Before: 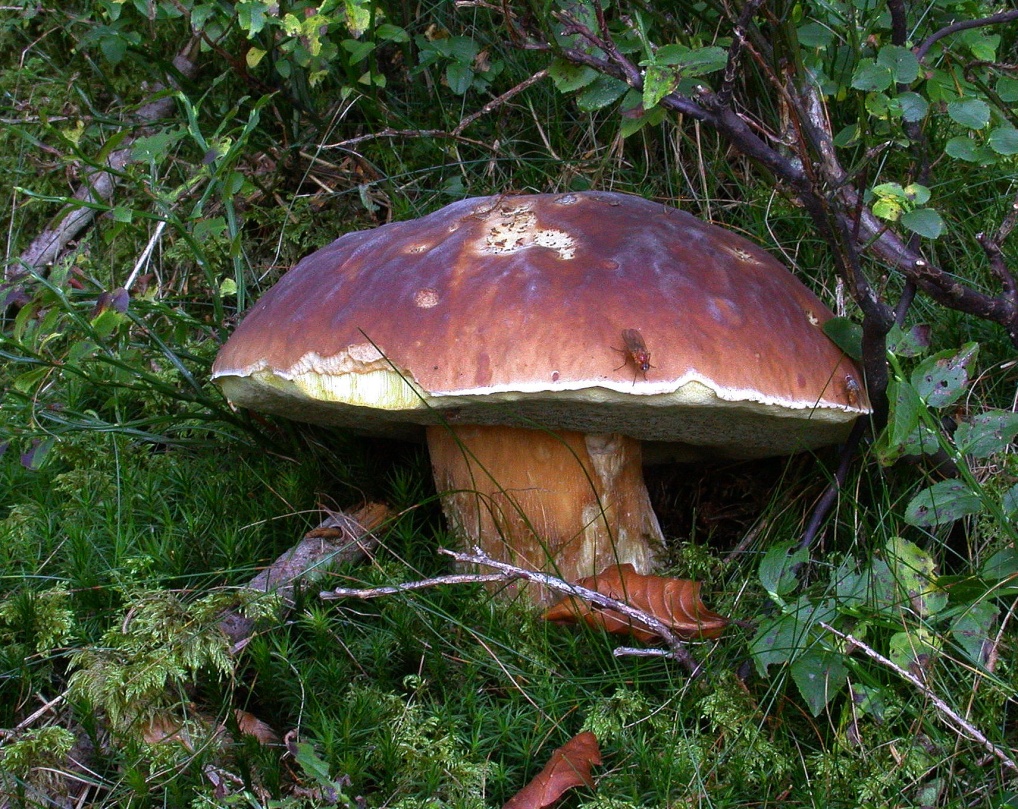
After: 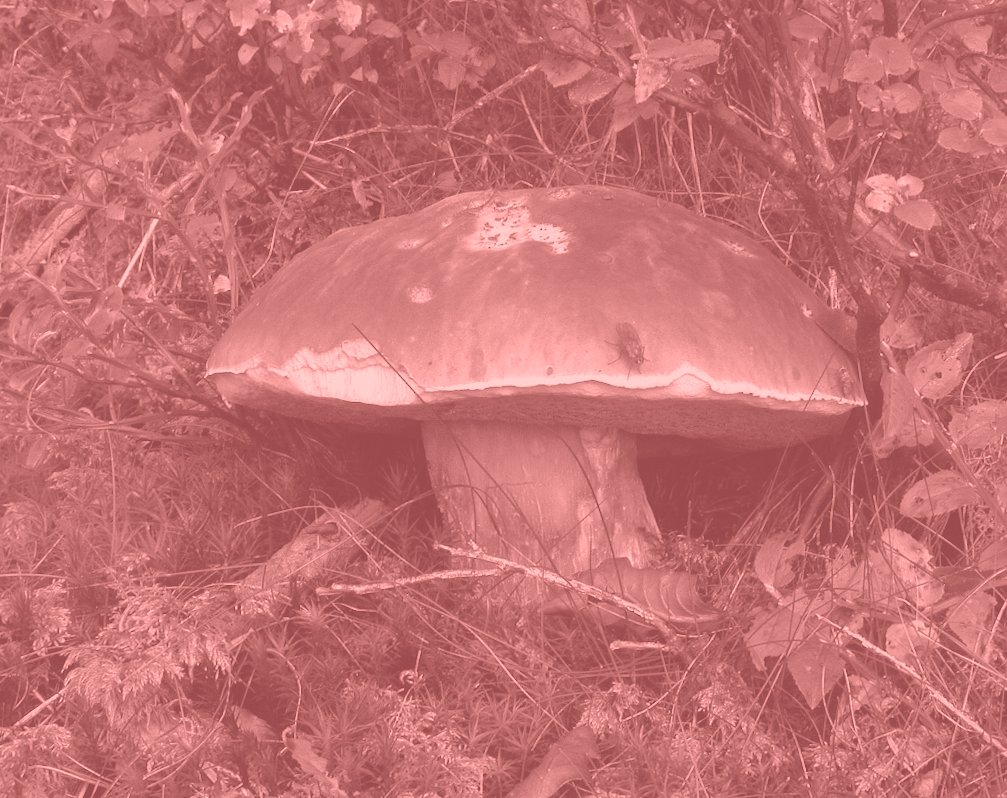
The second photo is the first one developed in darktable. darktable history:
colorize: saturation 51%, source mix 50.67%, lightness 50.67%
rotate and perspective: rotation -0.45°, automatic cropping original format, crop left 0.008, crop right 0.992, crop top 0.012, crop bottom 0.988
color zones: curves: ch0 [(0, 0.5) (0.143, 0.5) (0.286, 0.5) (0.429, 0.5) (0.571, 0.5) (0.714, 0.476) (0.857, 0.5) (1, 0.5)]; ch2 [(0, 0.5) (0.143, 0.5) (0.286, 0.5) (0.429, 0.5) (0.571, 0.5) (0.714, 0.487) (0.857, 0.5) (1, 0.5)]
